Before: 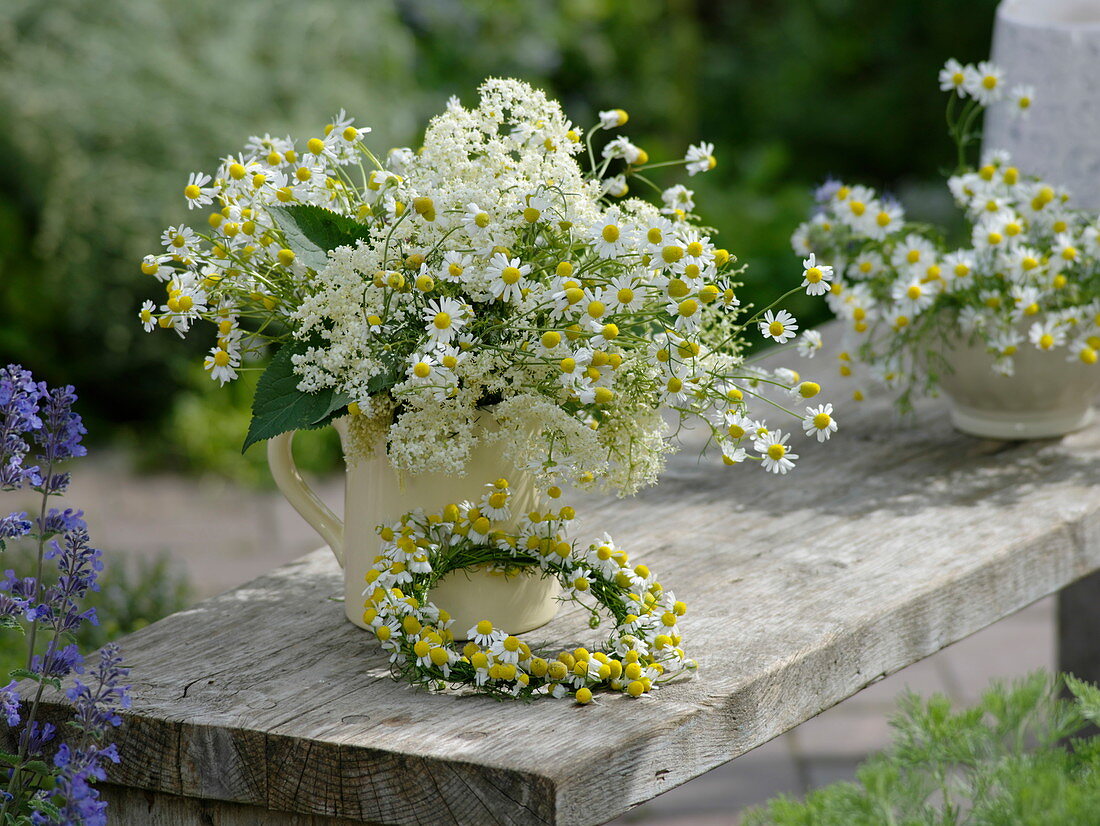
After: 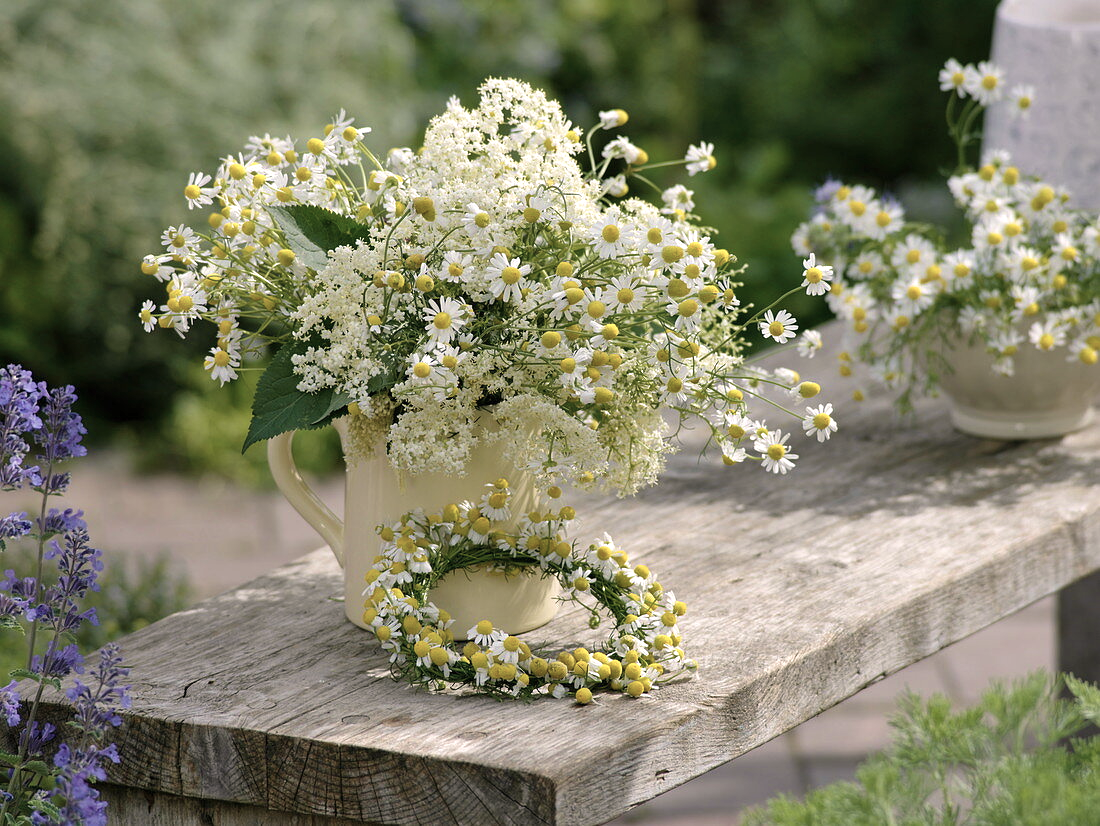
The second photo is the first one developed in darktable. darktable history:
velvia: on, module defaults
shadows and highlights: soften with gaussian
color correction: highlights a* 5.49, highlights b* 5.18, saturation 0.667
exposure: exposure 0.296 EV, compensate exposure bias true, compensate highlight preservation false
